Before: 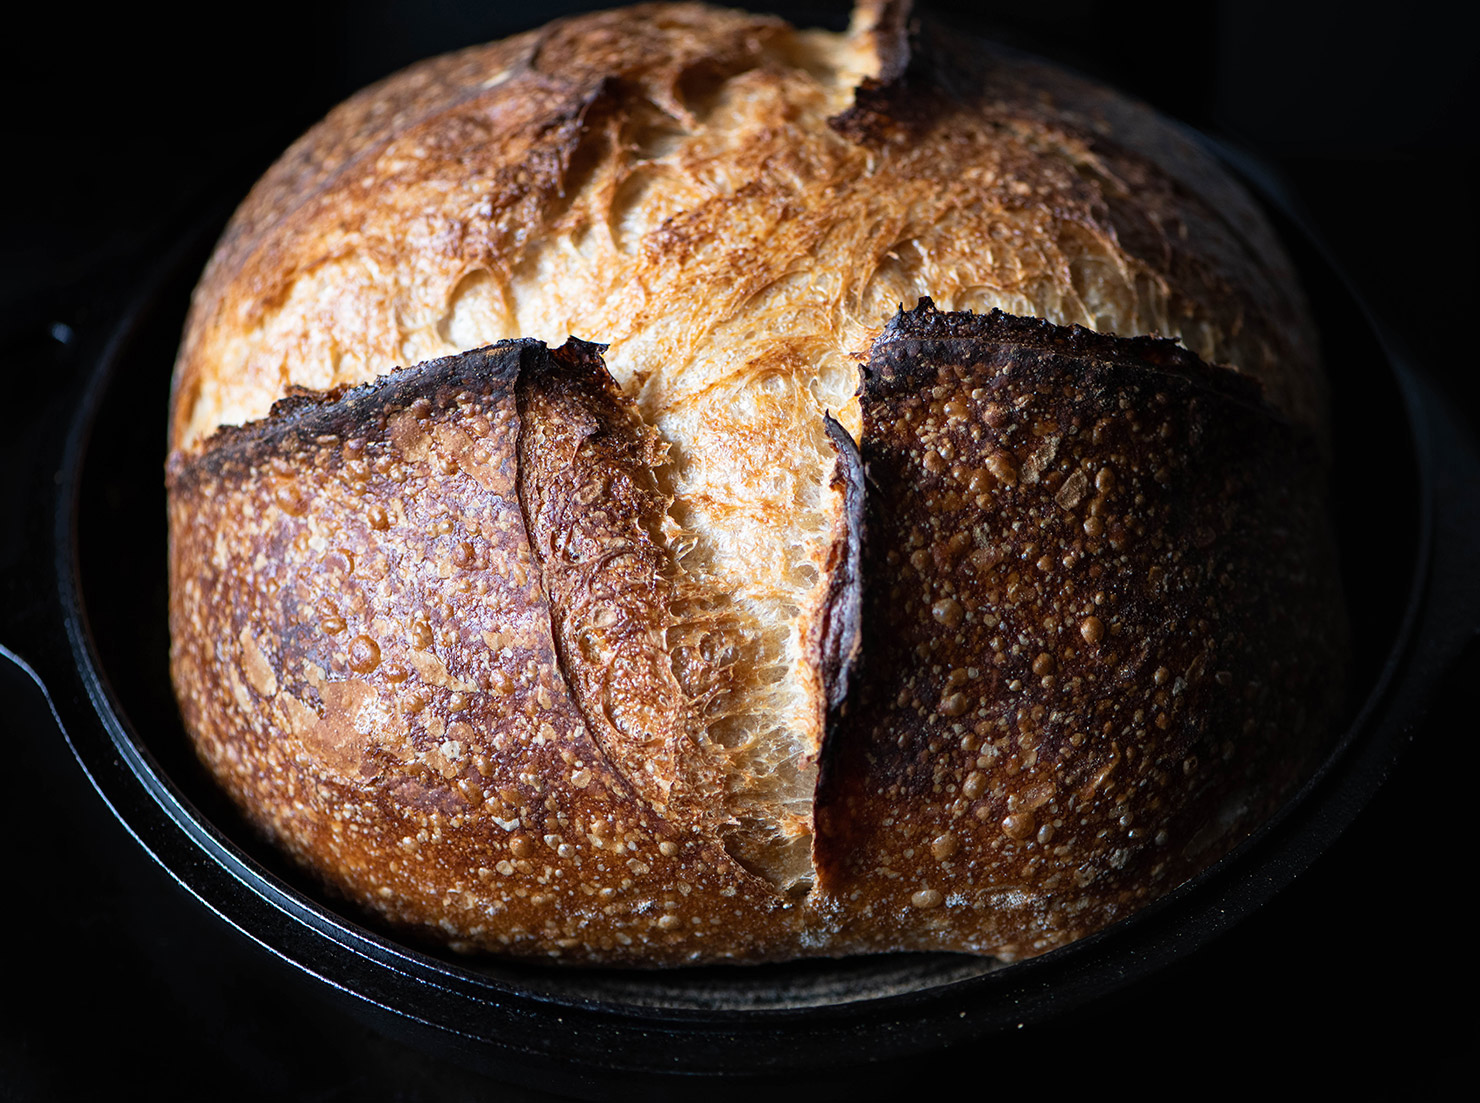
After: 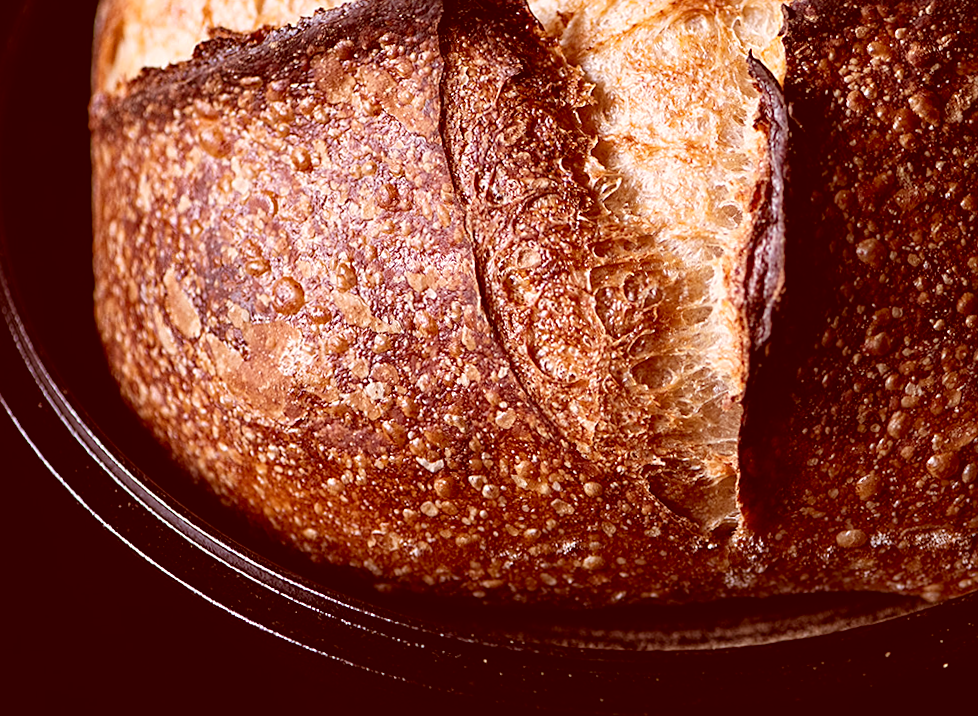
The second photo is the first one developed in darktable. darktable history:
color correction: highlights a* 9.03, highlights b* 8.71, shadows a* 40, shadows b* 40, saturation 0.8
sharpen: on, module defaults
rotate and perspective: rotation -1°, crop left 0.011, crop right 0.989, crop top 0.025, crop bottom 0.975
crop and rotate: angle -0.82°, left 3.85%, top 31.828%, right 27.992%
